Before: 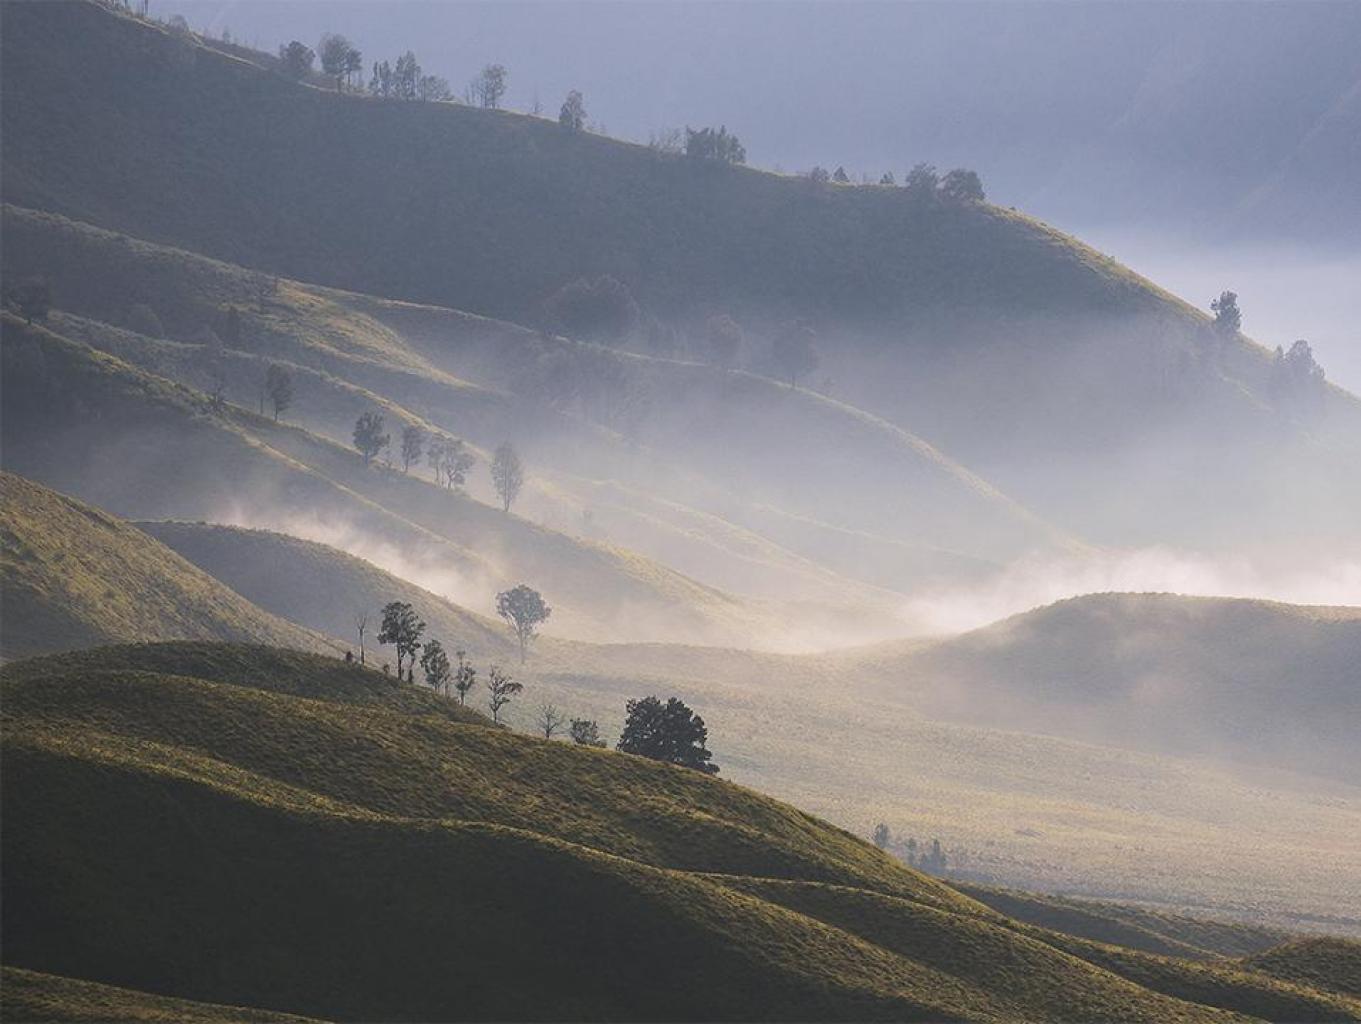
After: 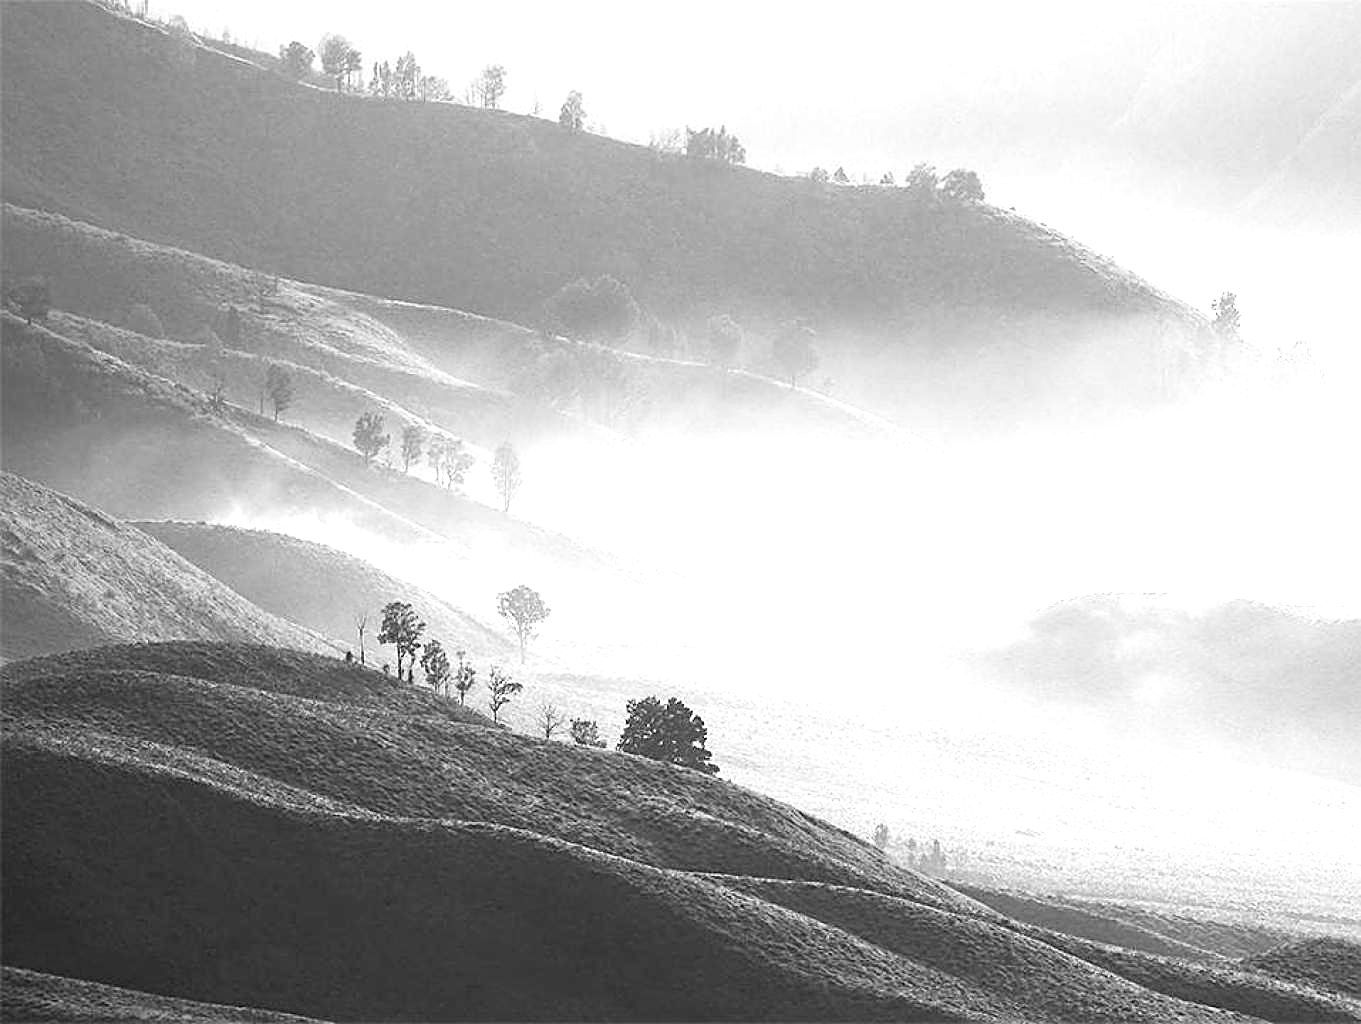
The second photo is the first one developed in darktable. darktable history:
sharpen: on, module defaults
monochrome: on, module defaults
filmic rgb: black relative exposure -8.2 EV, white relative exposure 2.2 EV, threshold 3 EV, hardness 7.11, latitude 75%, contrast 1.325, highlights saturation mix -2%, shadows ↔ highlights balance 30%, preserve chrominance RGB euclidean norm, color science v5 (2021), contrast in shadows safe, contrast in highlights safe, enable highlight reconstruction true
exposure: black level correction 0, exposure 1.2 EV, compensate highlight preservation false
